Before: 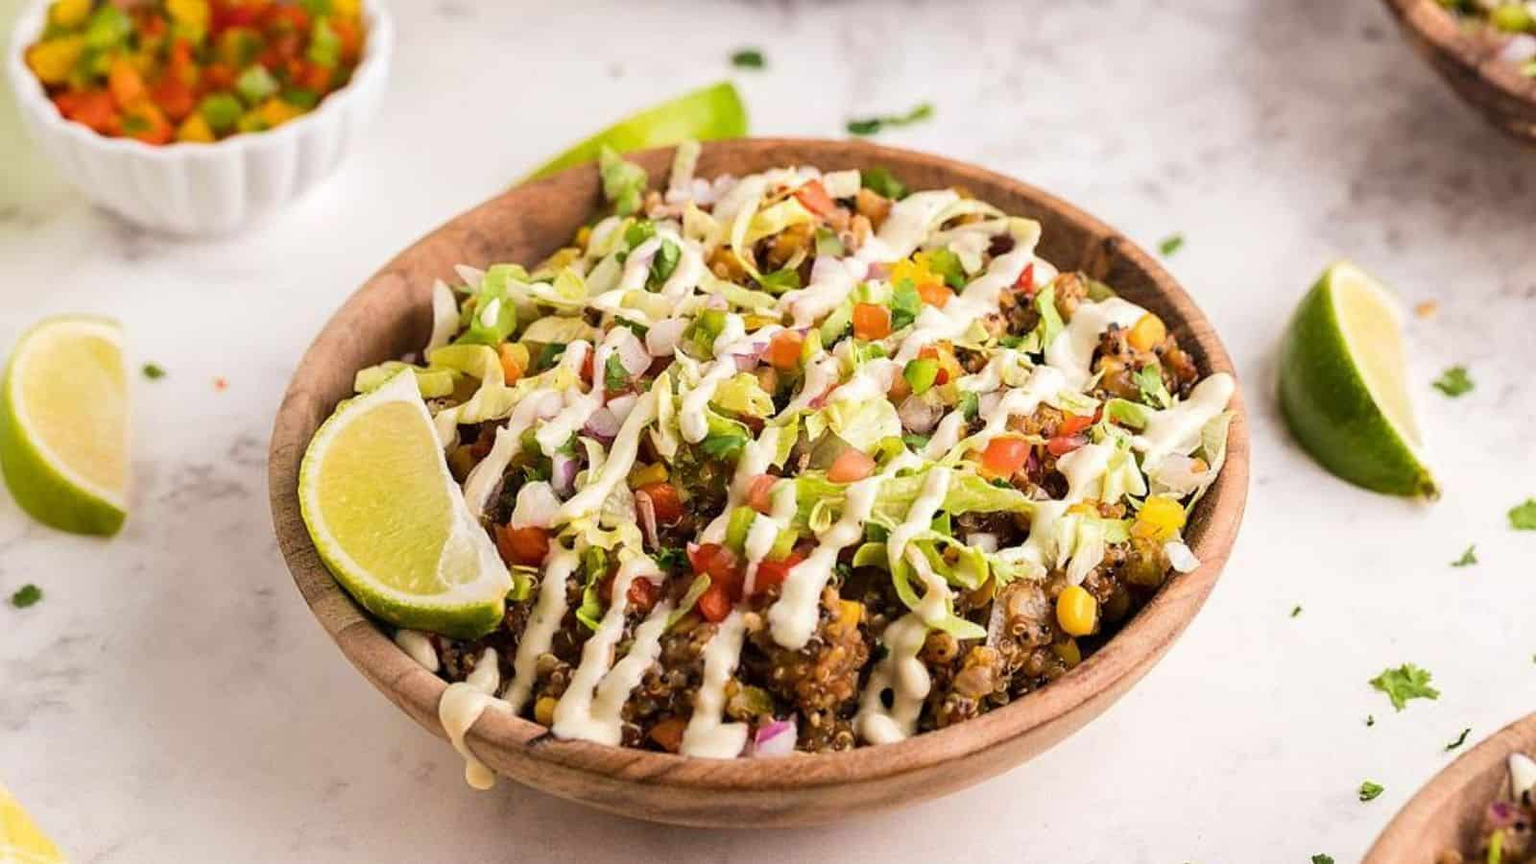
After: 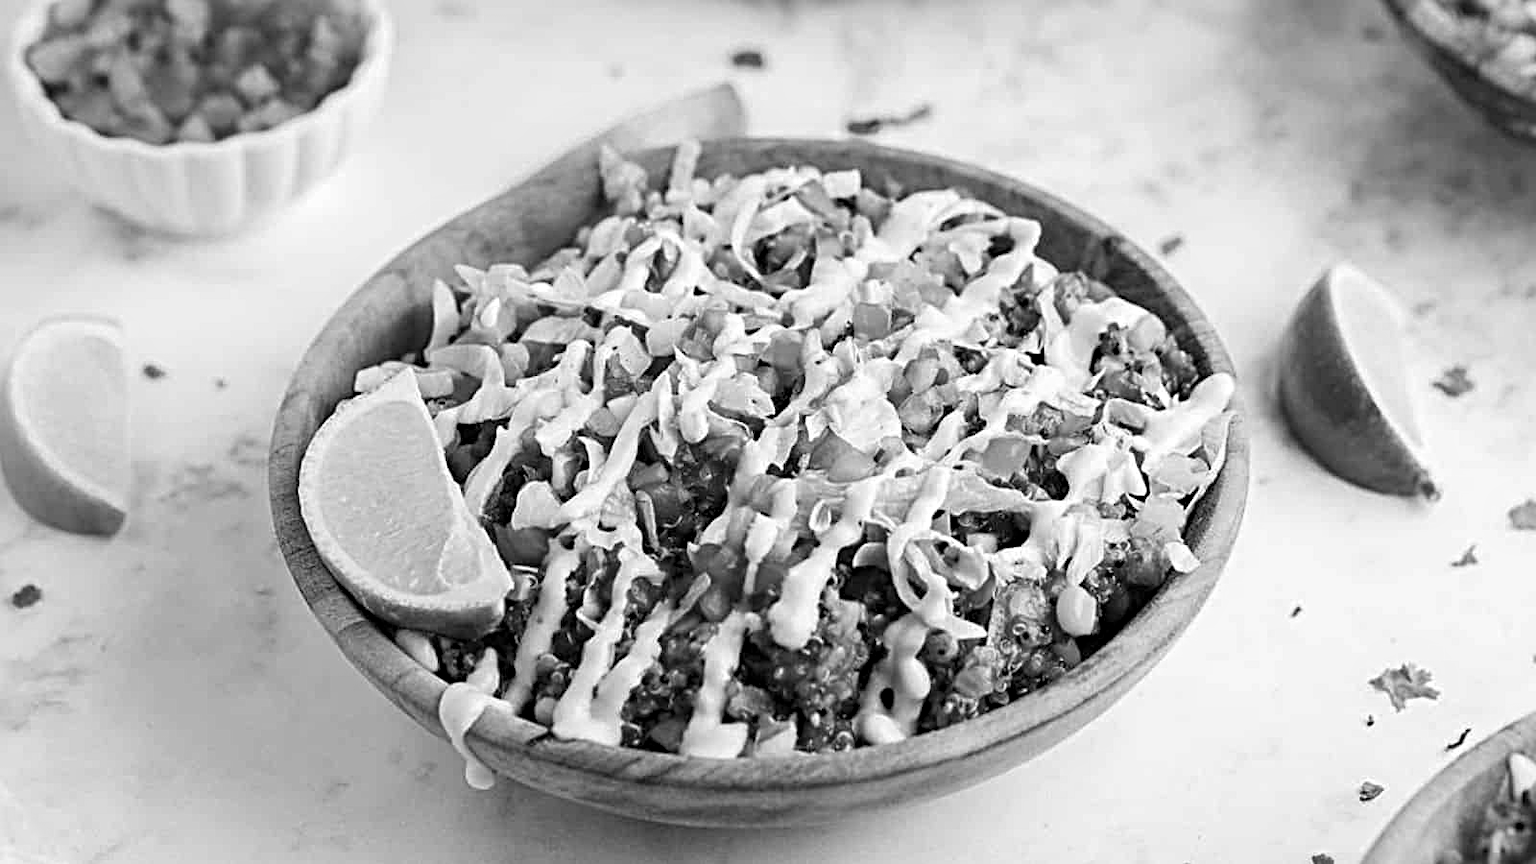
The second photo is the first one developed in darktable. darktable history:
monochrome: on, module defaults
sharpen: radius 4.883
